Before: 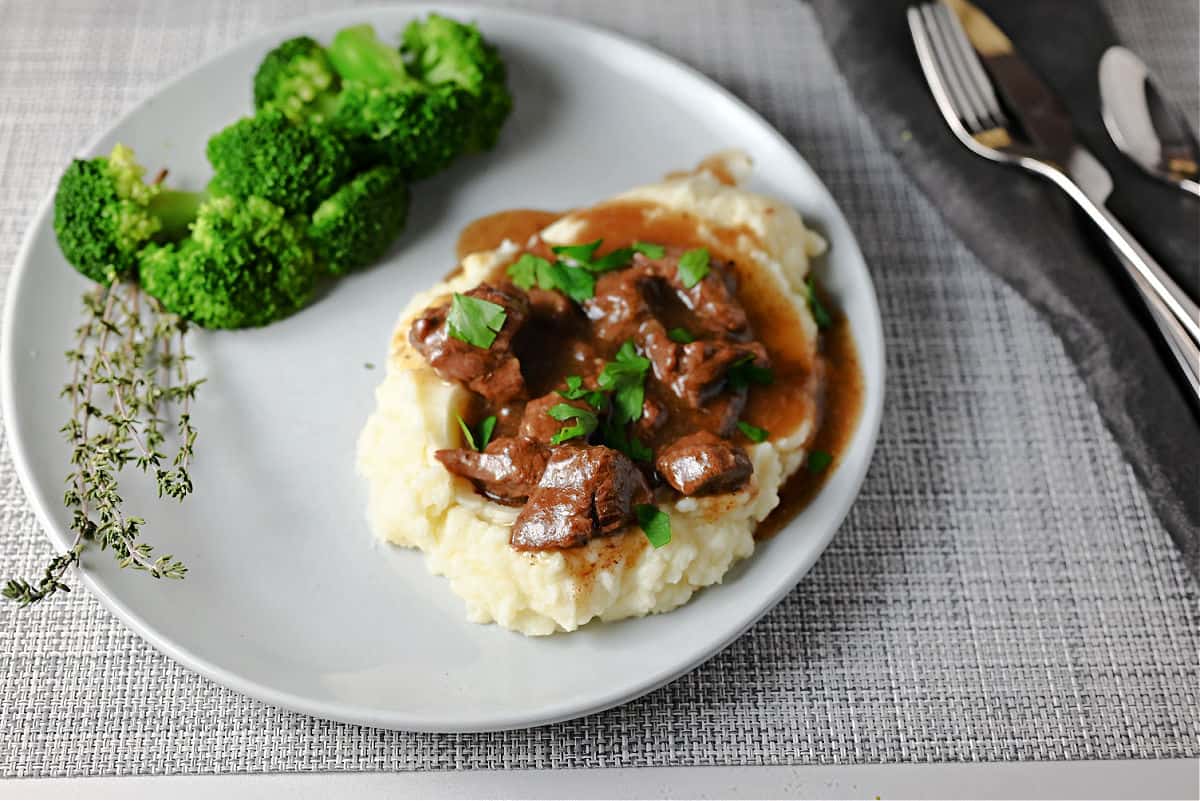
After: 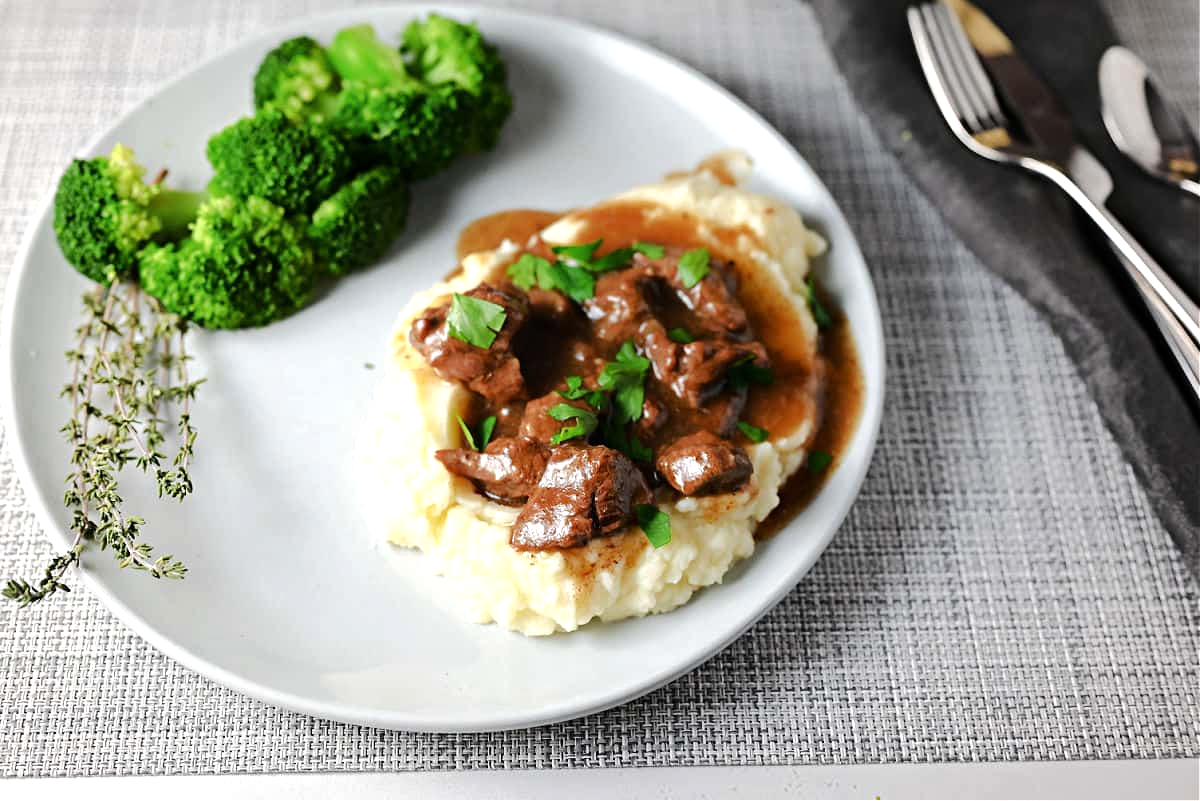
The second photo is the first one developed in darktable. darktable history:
tone equalizer: -8 EV -0.413 EV, -7 EV -0.375 EV, -6 EV -0.309 EV, -5 EV -0.256 EV, -3 EV 0.195 EV, -2 EV 0.361 EV, -1 EV 0.412 EV, +0 EV 0.428 EV
